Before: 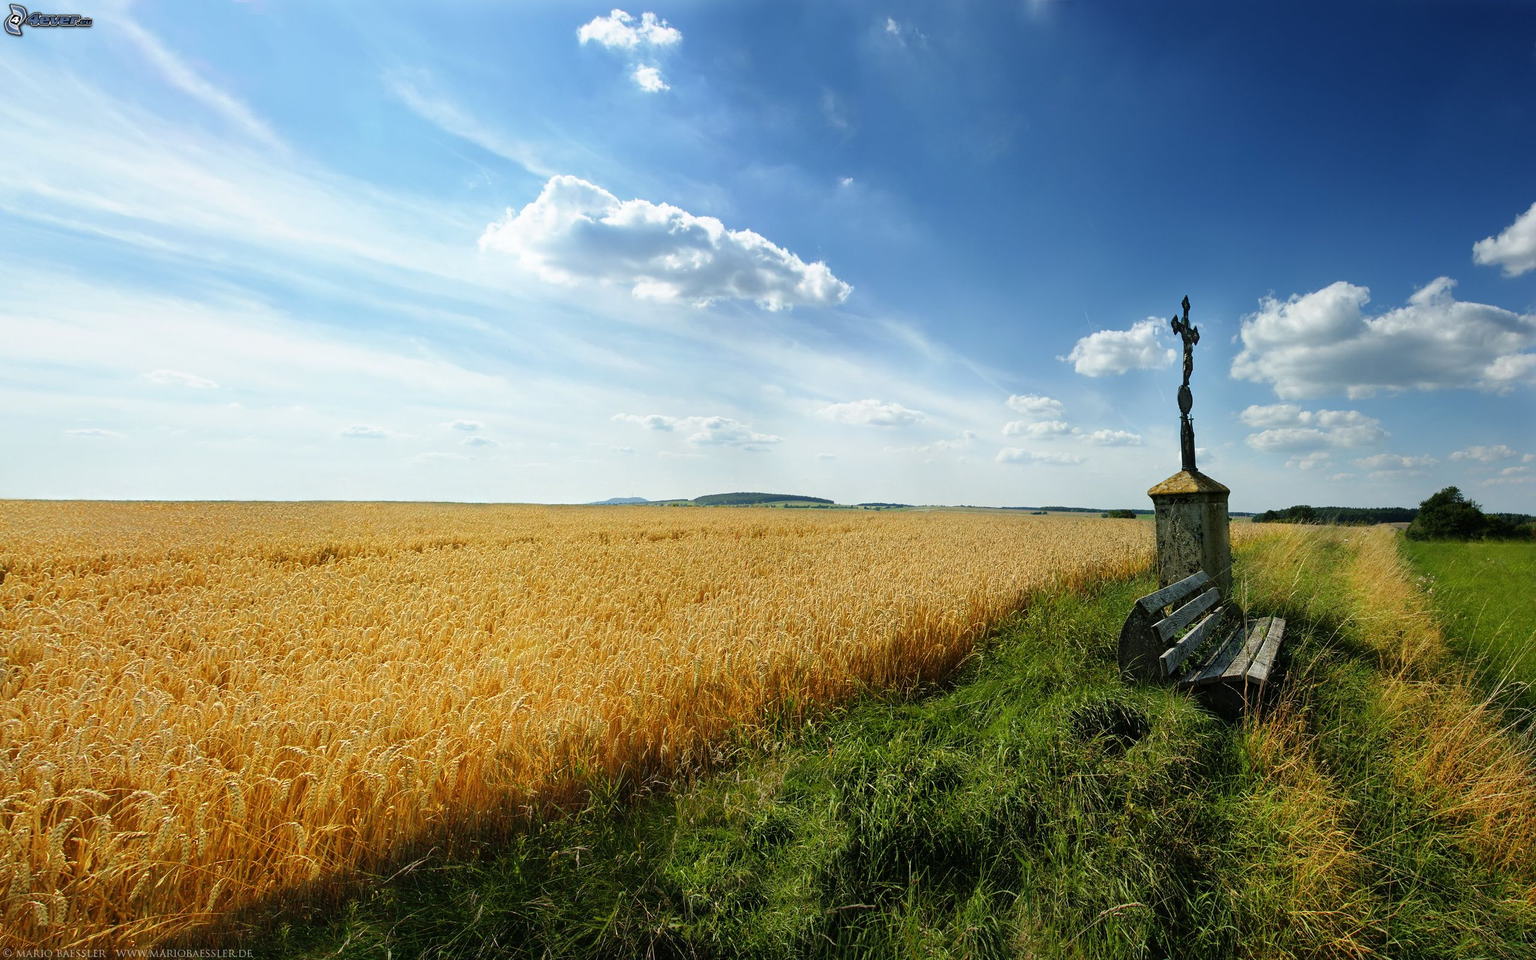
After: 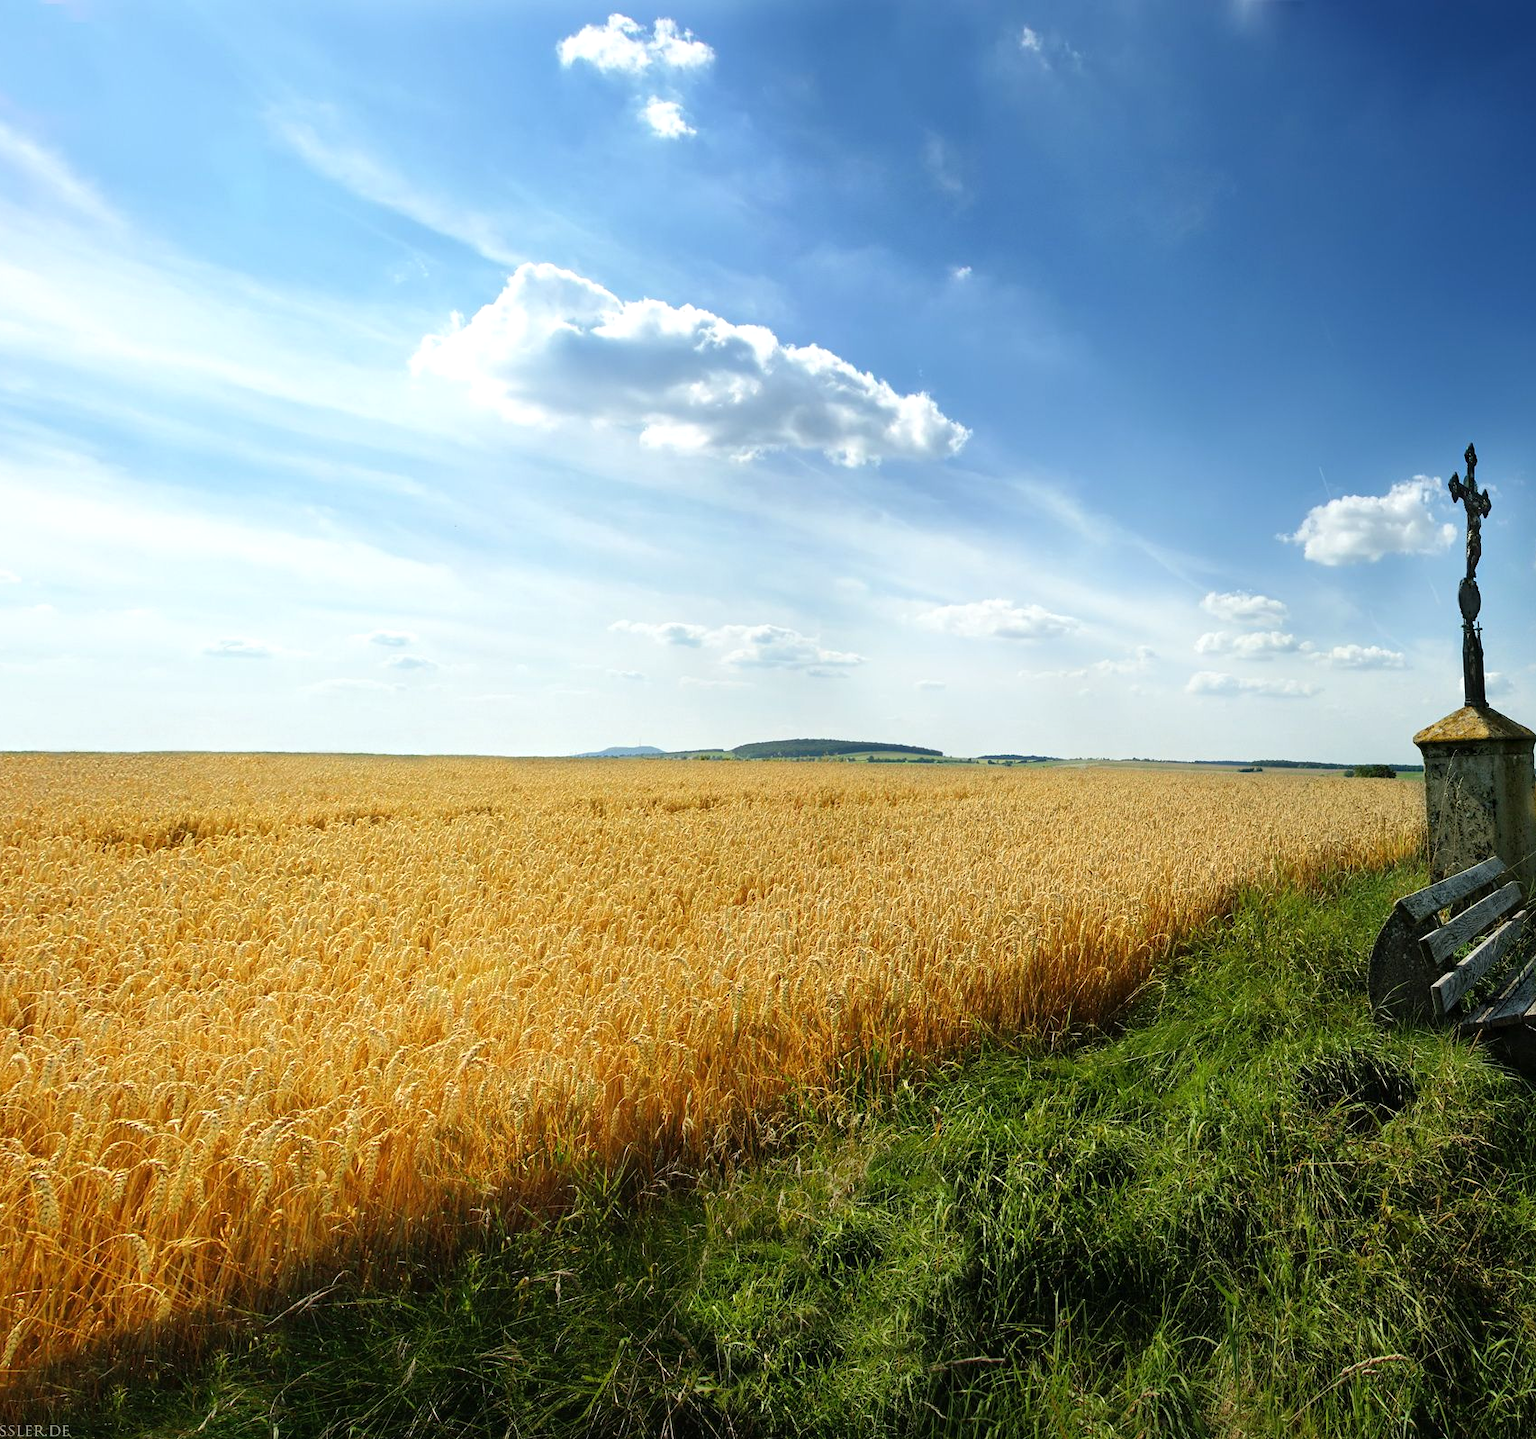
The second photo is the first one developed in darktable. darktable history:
crop and rotate: left 13.409%, right 19.924%
tone equalizer: on, module defaults
levels: levels [0, 0.476, 0.951]
